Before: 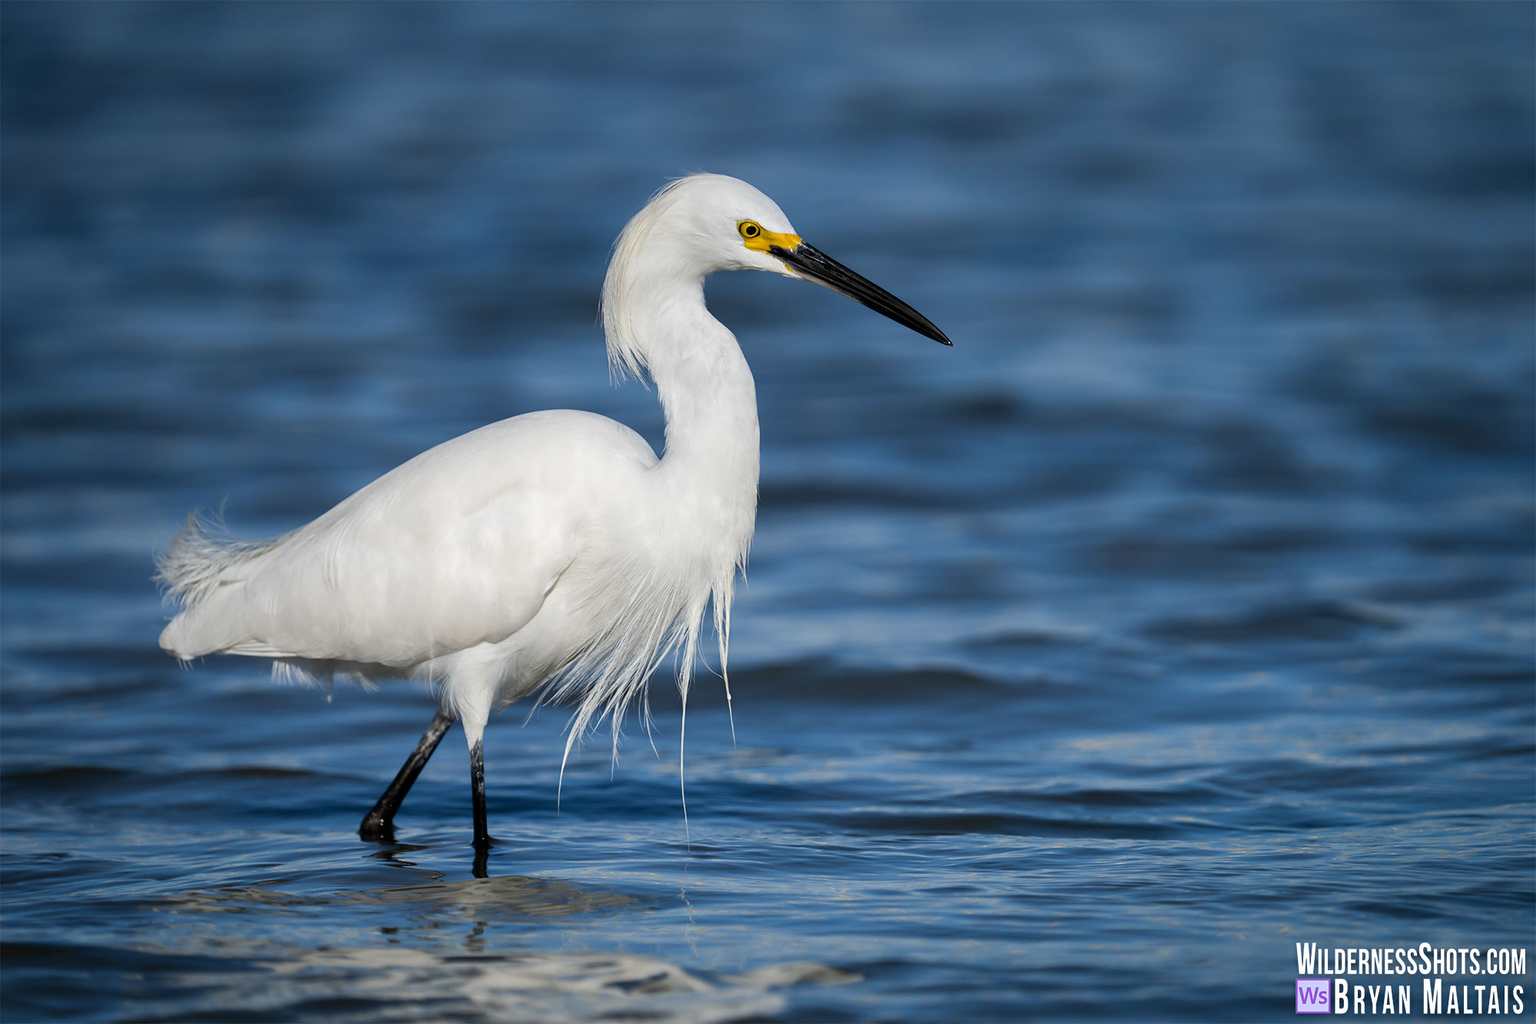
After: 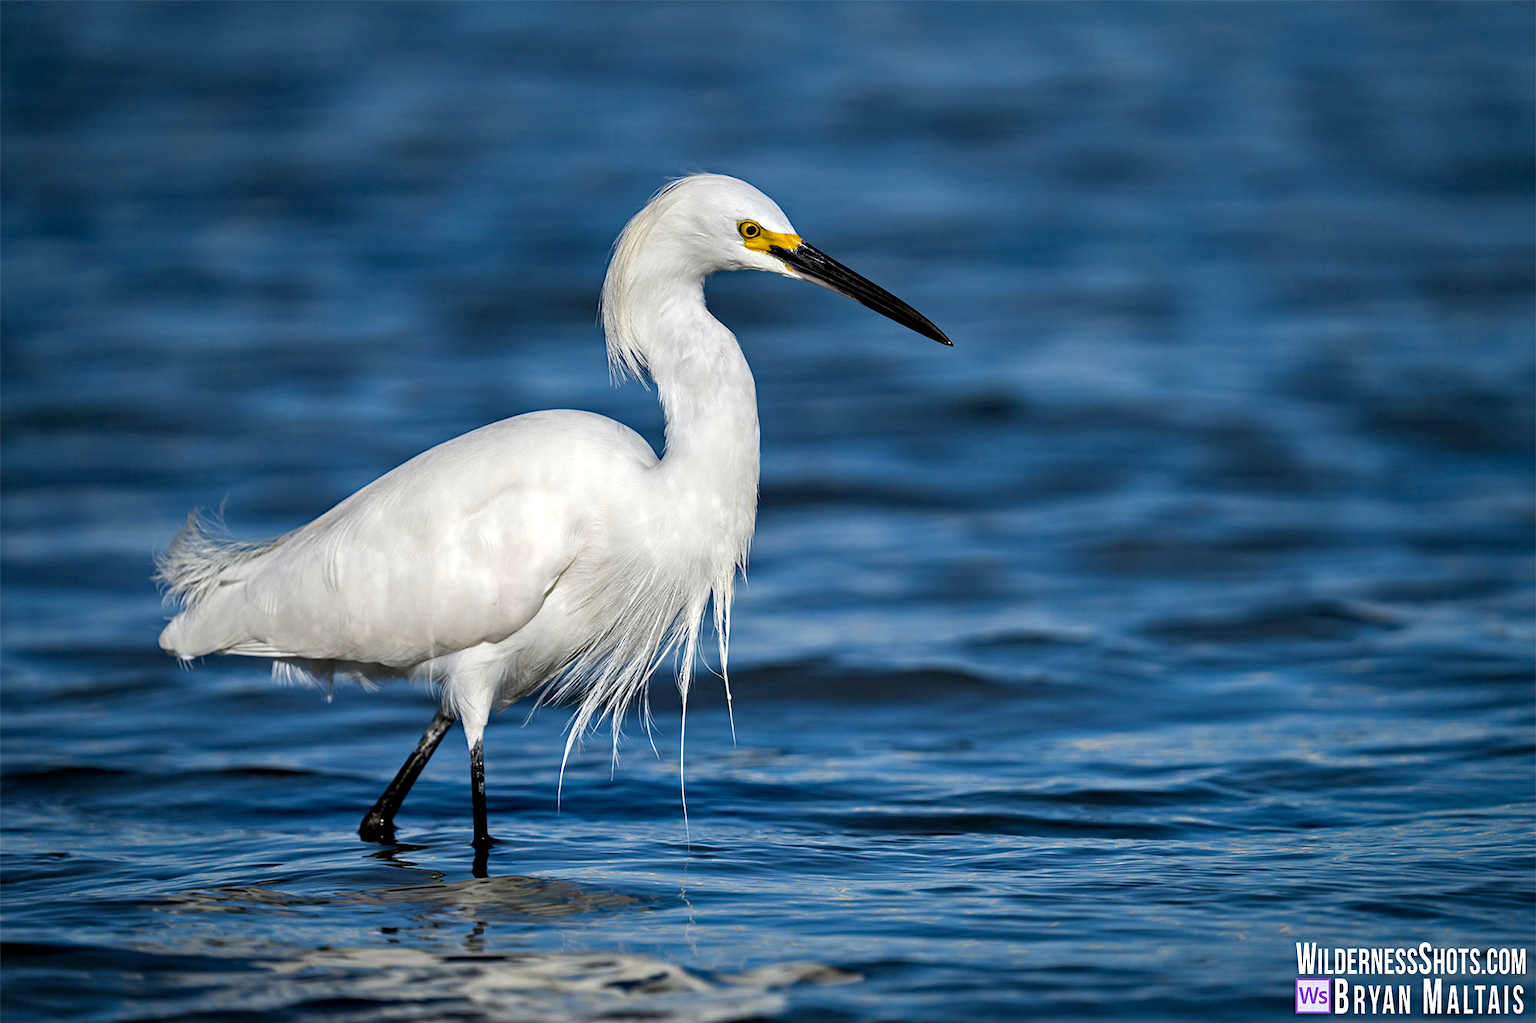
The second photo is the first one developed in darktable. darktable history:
color balance rgb: perceptual saturation grading › global saturation 10%
haze removal: compatibility mode true, adaptive false
contrast equalizer: y [[0.51, 0.537, 0.559, 0.574, 0.599, 0.618], [0.5 ×6], [0.5 ×6], [0 ×6], [0 ×6]]
